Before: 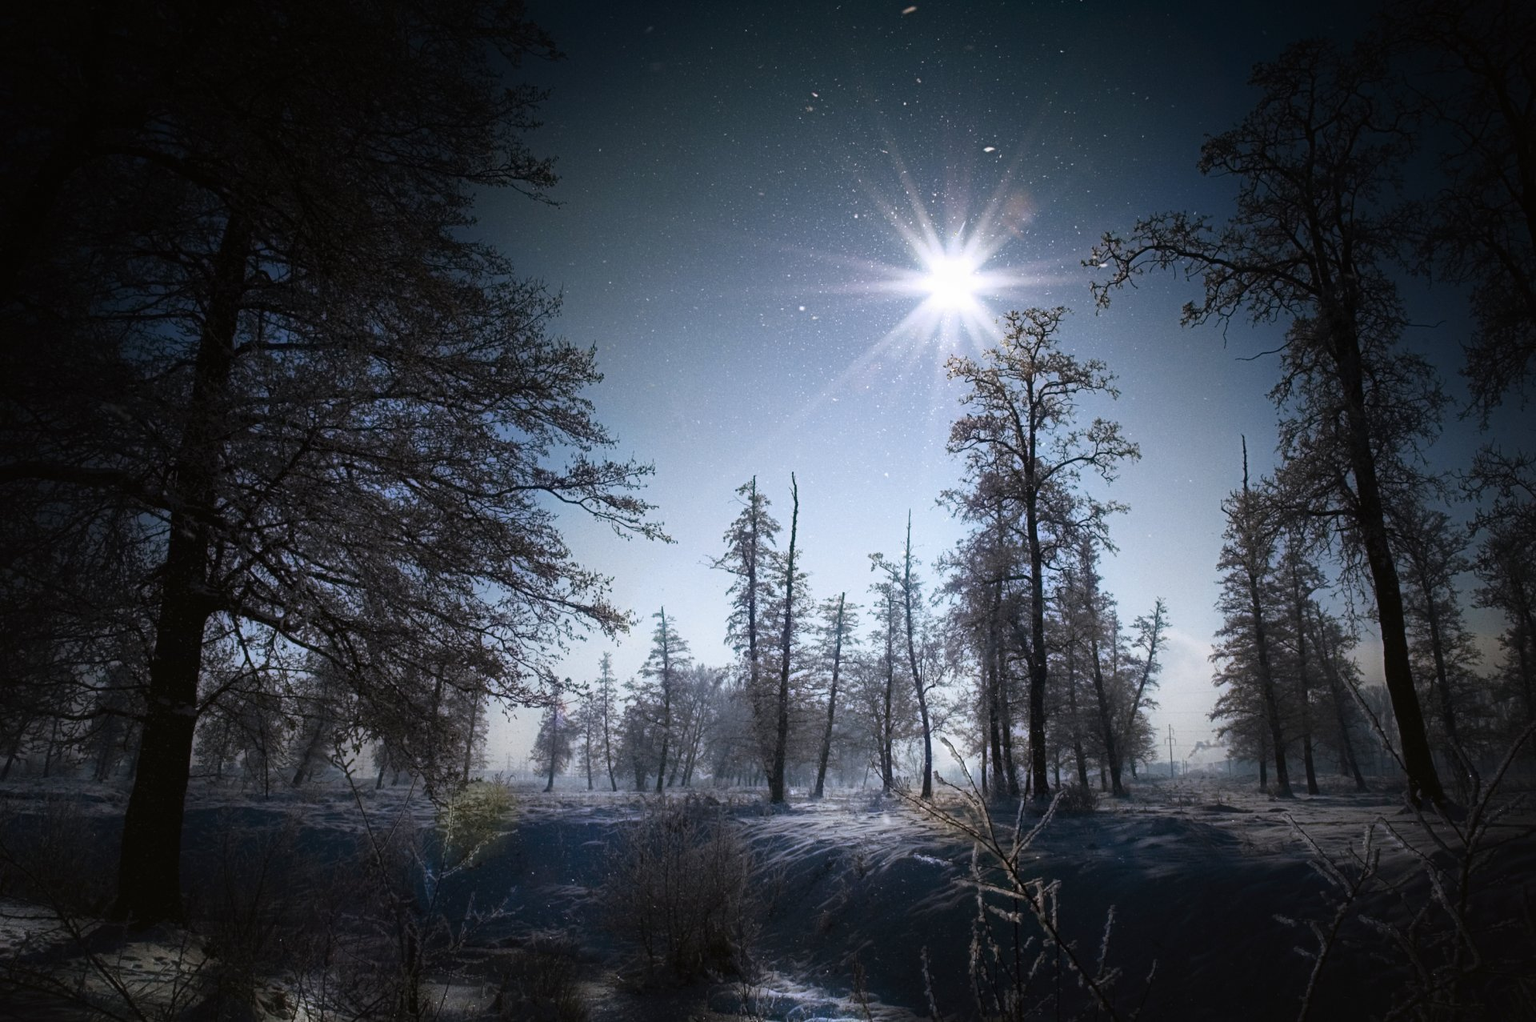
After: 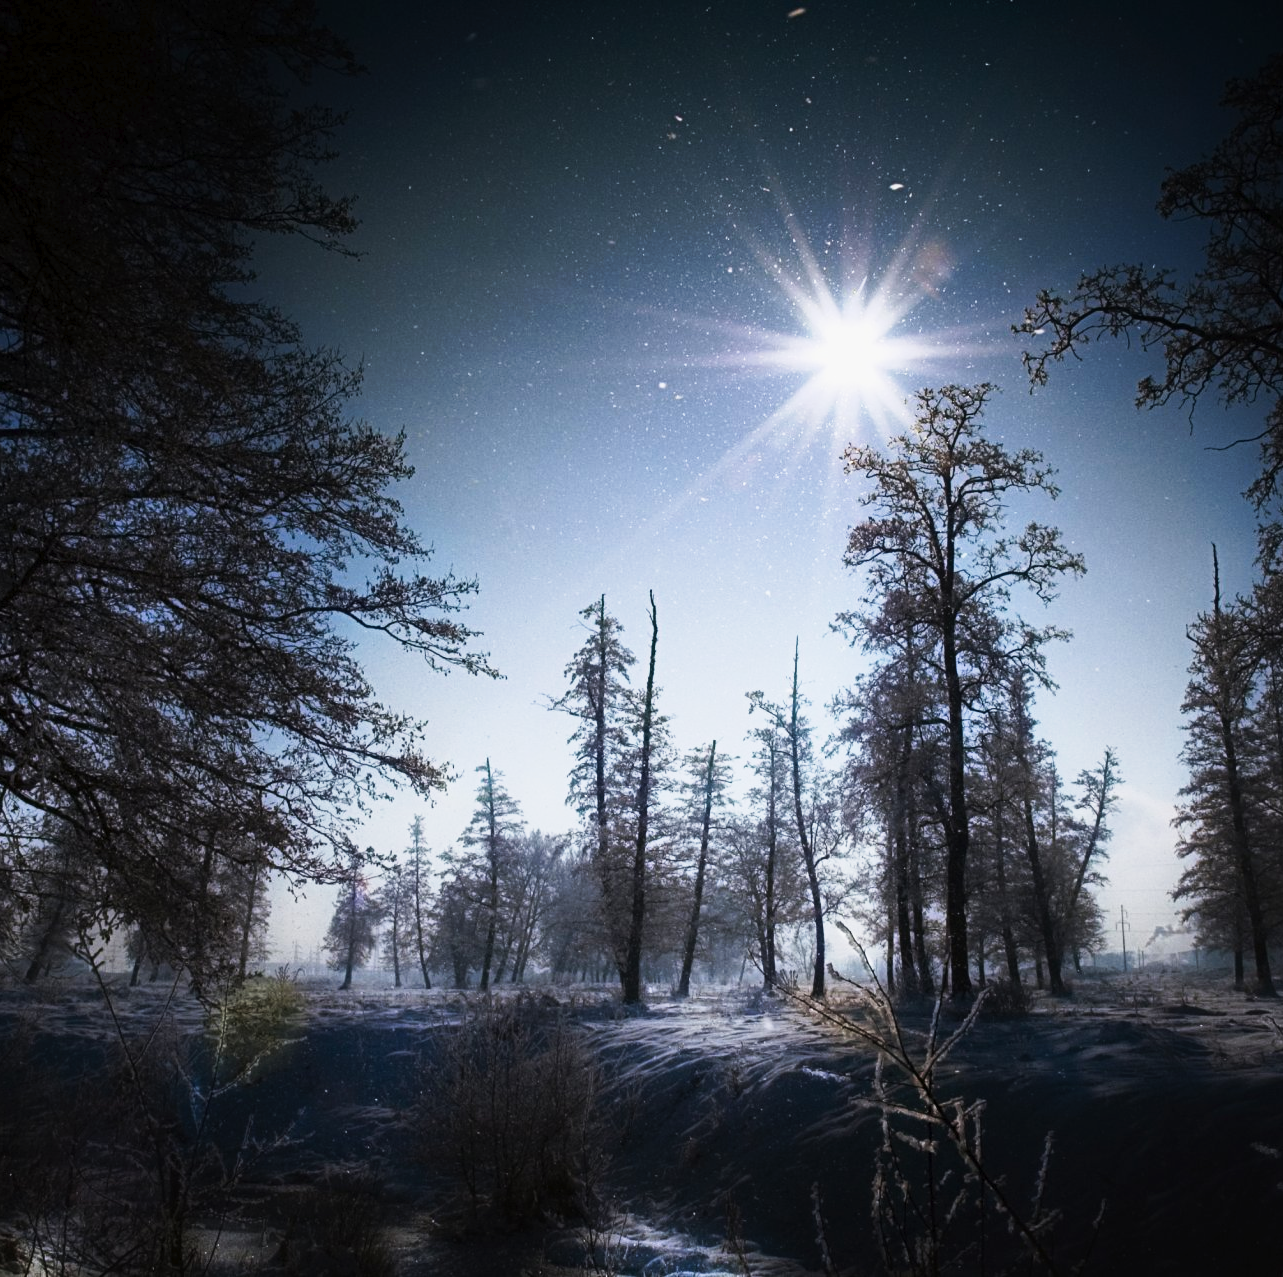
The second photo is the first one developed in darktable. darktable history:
exposure: black level correction 0.001, exposure -0.2 EV, compensate highlight preservation false
tone curve: curves: ch0 [(0, 0) (0.003, 0.011) (0.011, 0.019) (0.025, 0.03) (0.044, 0.045) (0.069, 0.061) (0.1, 0.085) (0.136, 0.119) (0.177, 0.159) (0.224, 0.205) (0.277, 0.261) (0.335, 0.329) (0.399, 0.407) (0.468, 0.508) (0.543, 0.606) (0.623, 0.71) (0.709, 0.815) (0.801, 0.903) (0.898, 0.957) (1, 1)], preserve colors none
crop and rotate: left 17.732%, right 15.423%
